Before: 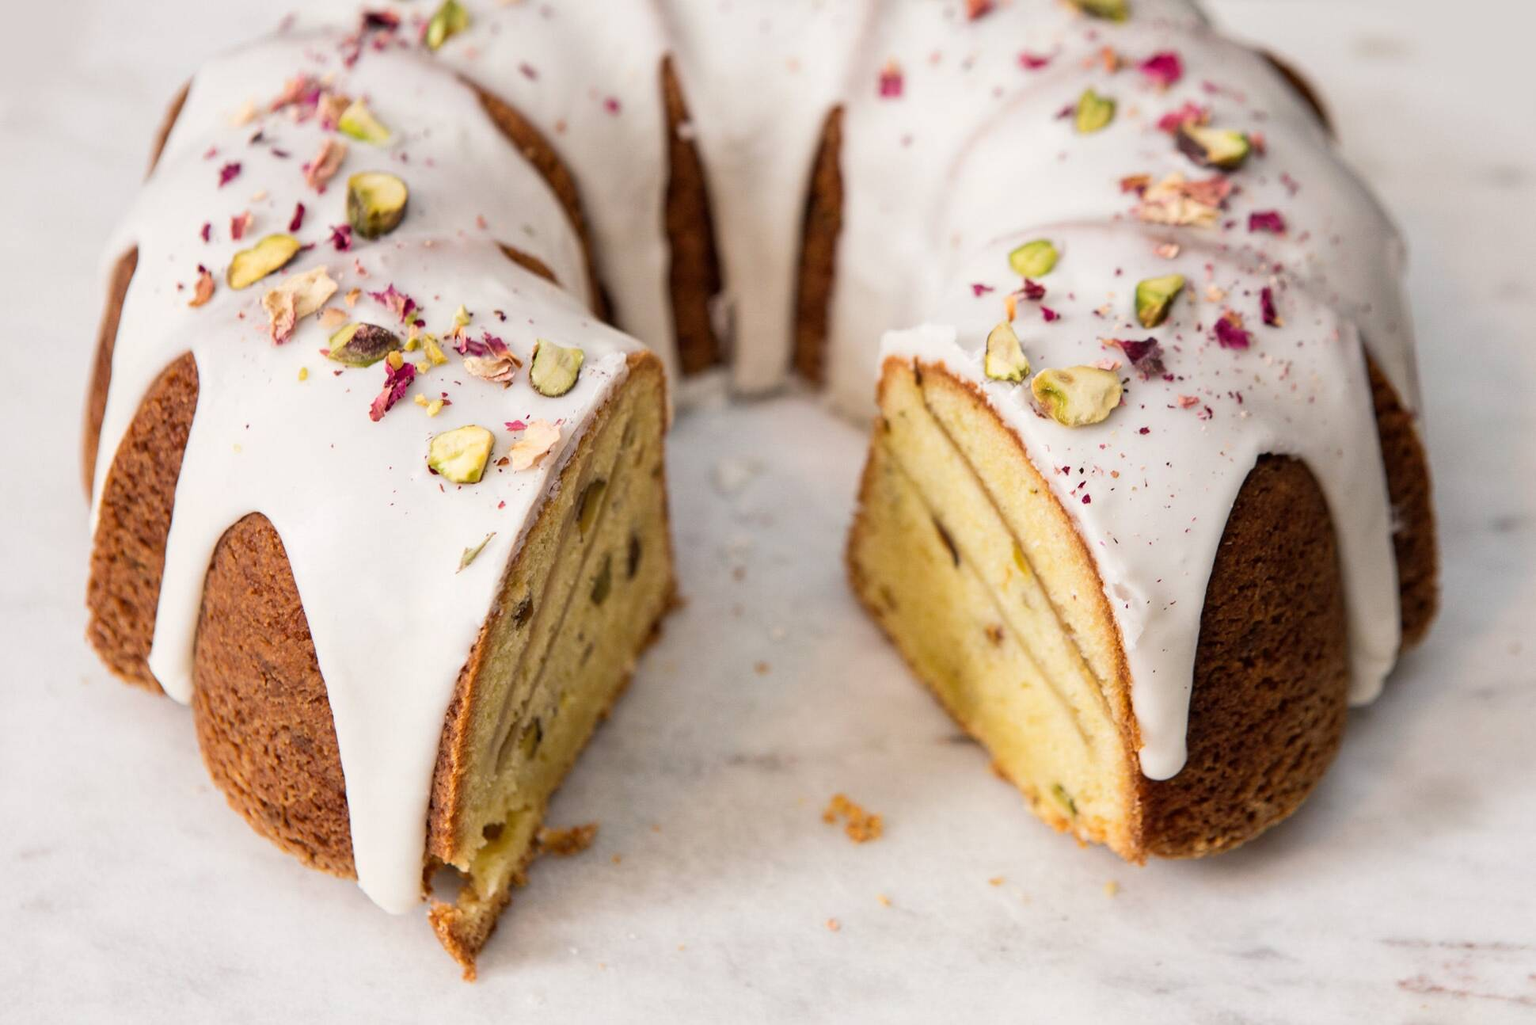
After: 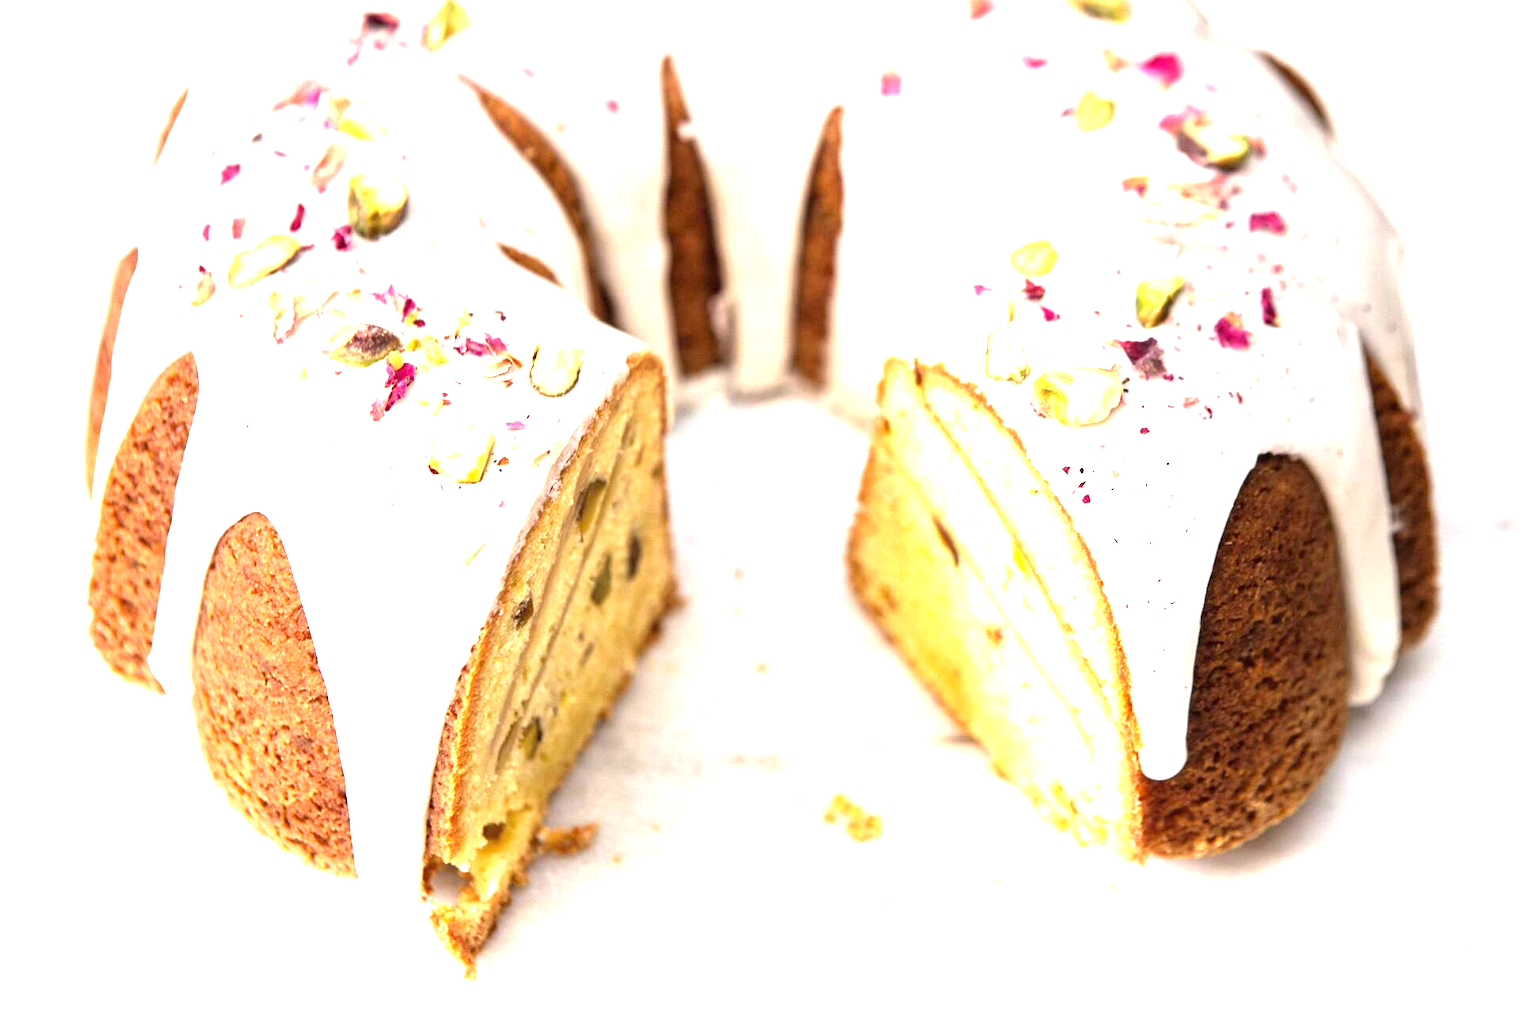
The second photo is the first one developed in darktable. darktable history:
exposure: black level correction 0, exposure 1.76 EV, compensate highlight preservation false
